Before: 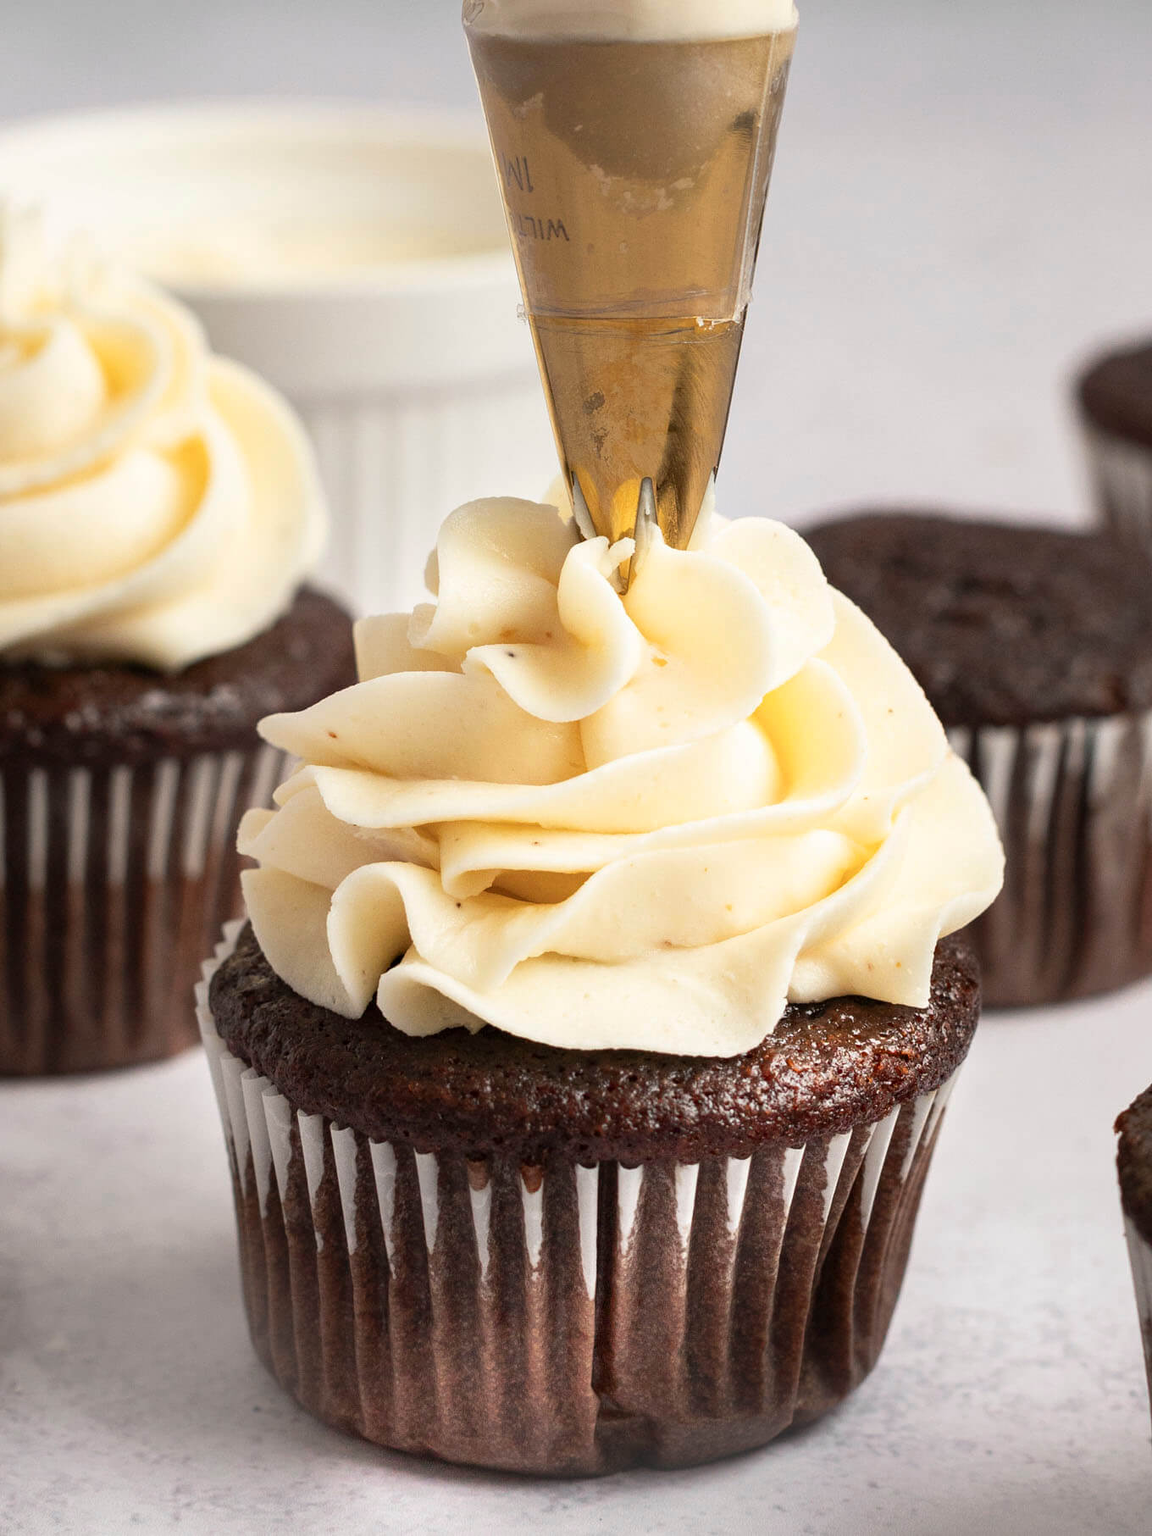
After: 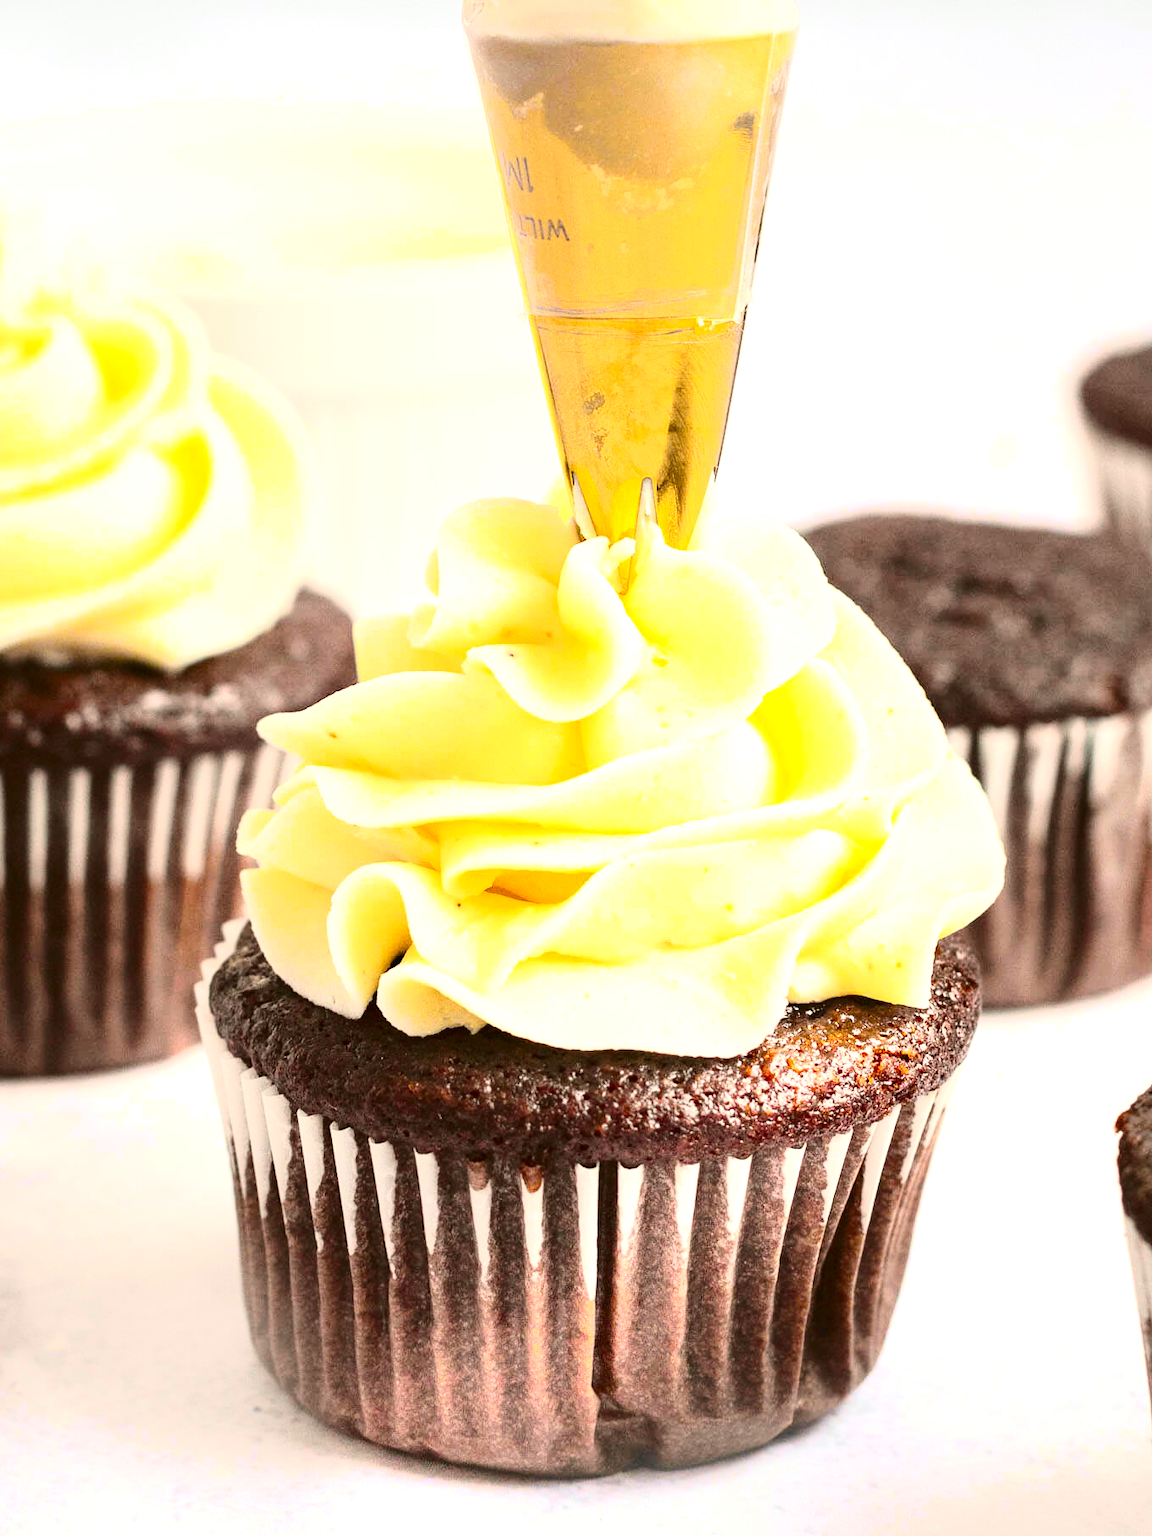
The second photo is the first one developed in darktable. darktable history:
tone curve: curves: ch0 [(0.003, 0.023) (0.071, 0.052) (0.236, 0.197) (0.466, 0.557) (0.625, 0.761) (0.783, 0.9) (0.994, 0.968)]; ch1 [(0, 0) (0.262, 0.227) (0.417, 0.386) (0.469, 0.467) (0.502, 0.498) (0.528, 0.53) (0.573, 0.579) (0.605, 0.621) (0.644, 0.671) (0.686, 0.728) (0.994, 0.987)]; ch2 [(0, 0) (0.262, 0.188) (0.385, 0.353) (0.427, 0.424) (0.495, 0.493) (0.515, 0.54) (0.547, 0.561) (0.589, 0.613) (0.644, 0.748) (1, 1)], color space Lab, independent channels, preserve colors none
exposure: black level correction 0, exposure 1.3 EV, compensate exposure bias true, compensate highlight preservation false
